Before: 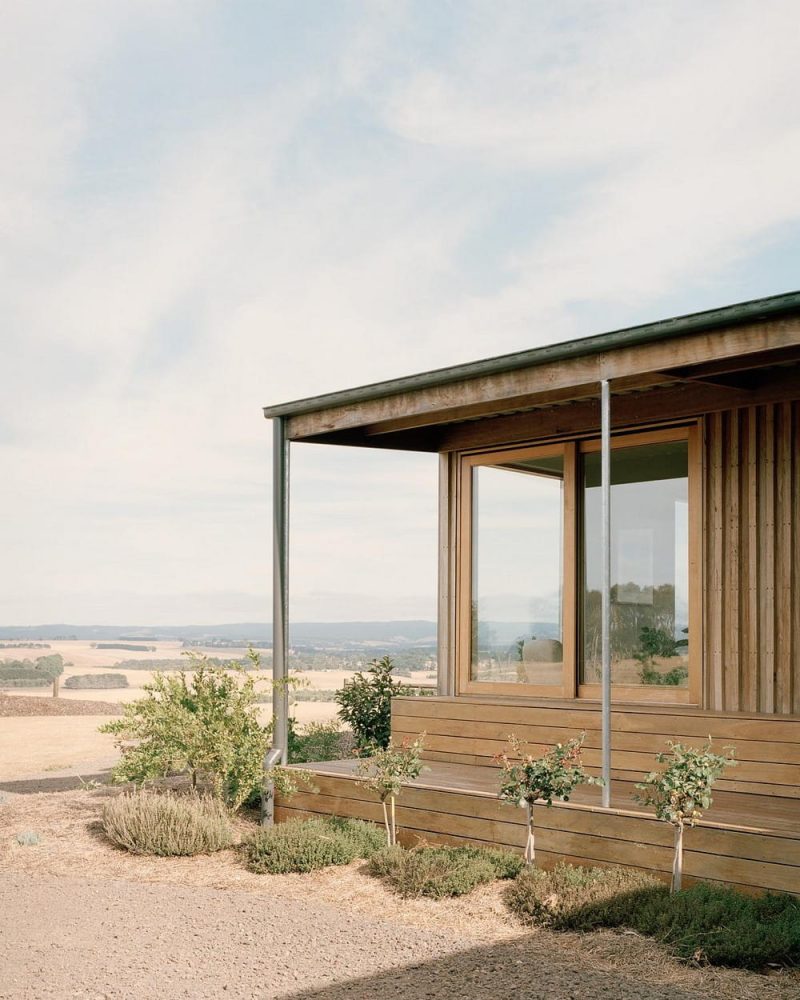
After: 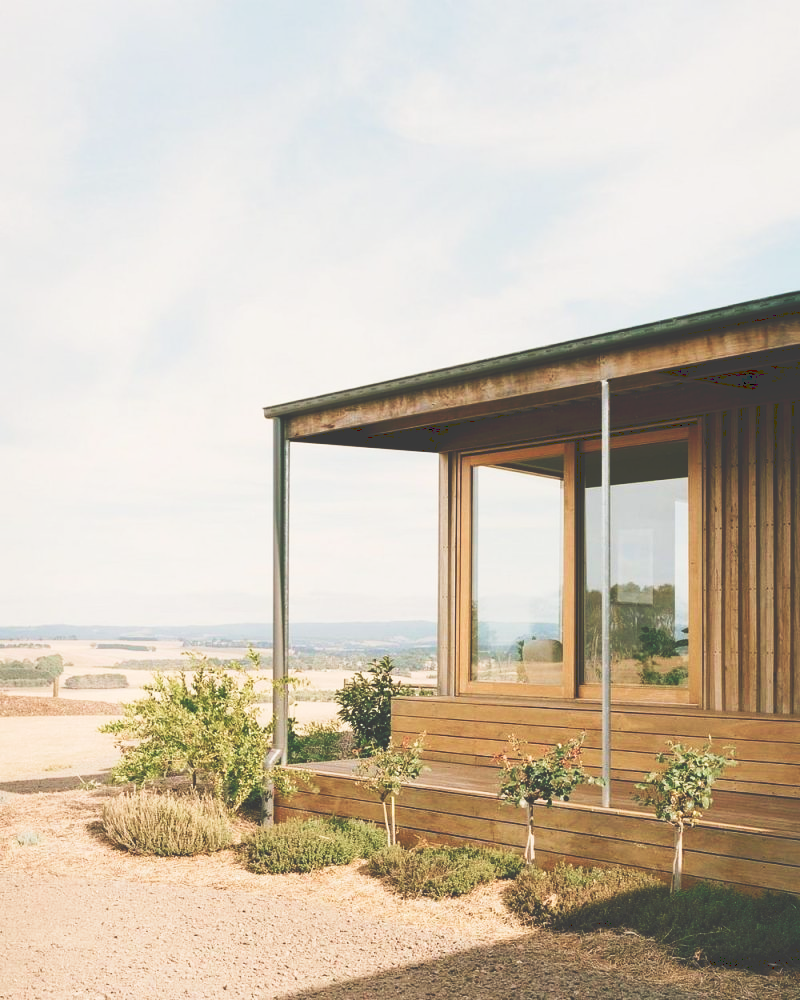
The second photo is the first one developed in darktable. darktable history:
velvia: on, module defaults
tone curve: curves: ch0 [(0, 0) (0.003, 0.24) (0.011, 0.24) (0.025, 0.24) (0.044, 0.244) (0.069, 0.244) (0.1, 0.252) (0.136, 0.264) (0.177, 0.274) (0.224, 0.284) (0.277, 0.313) (0.335, 0.361) (0.399, 0.415) (0.468, 0.498) (0.543, 0.595) (0.623, 0.695) (0.709, 0.793) (0.801, 0.883) (0.898, 0.942) (1, 1)], preserve colors none
